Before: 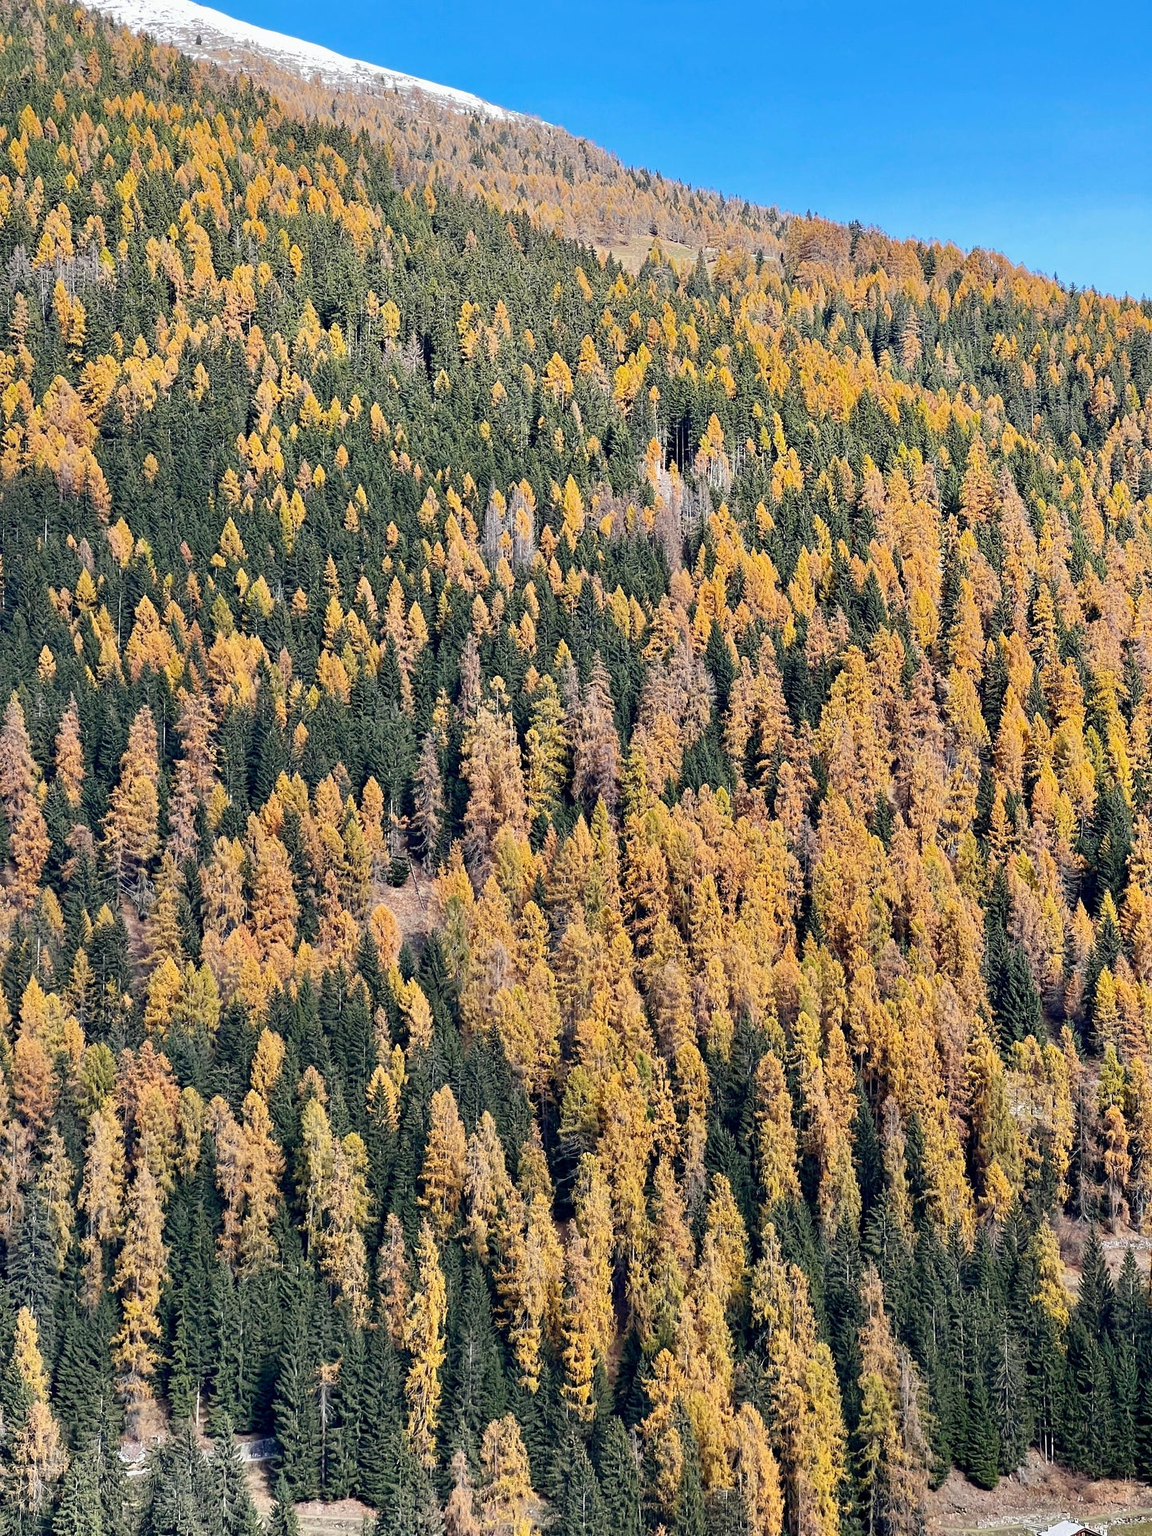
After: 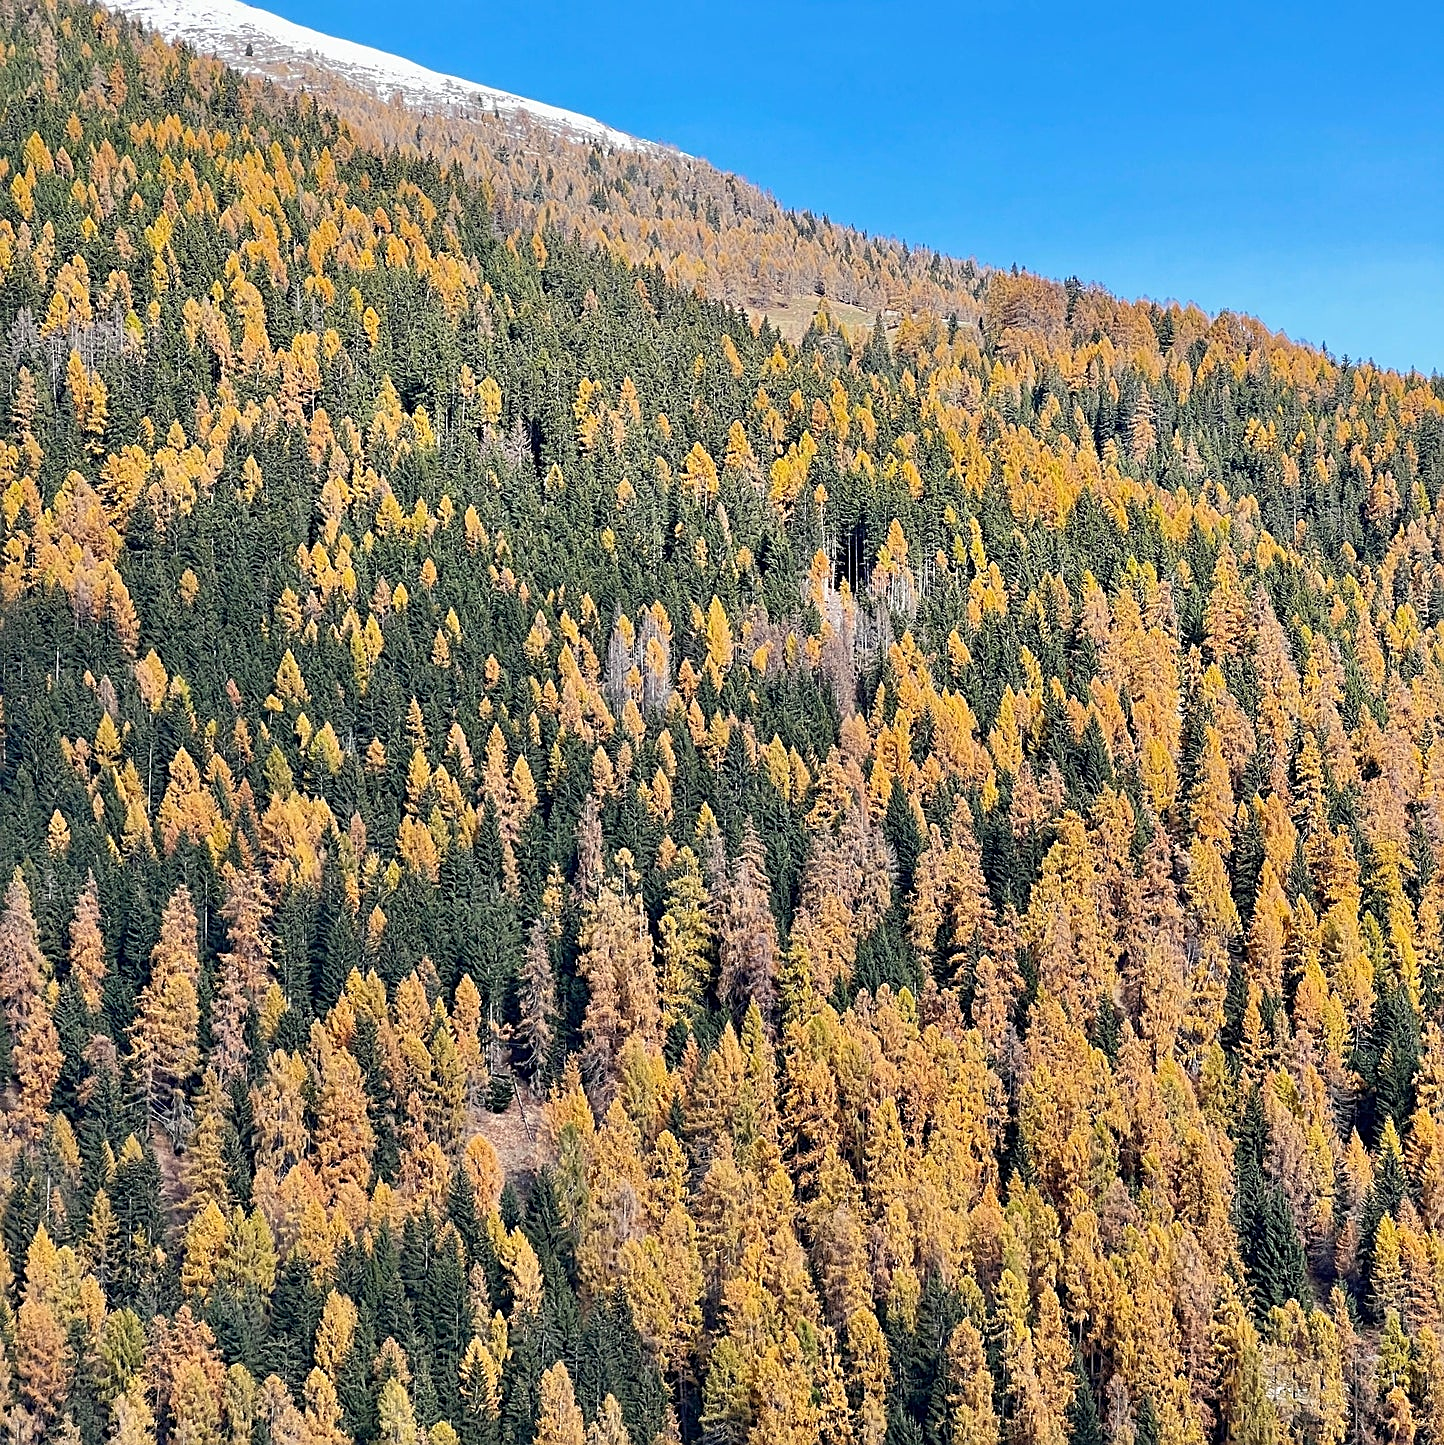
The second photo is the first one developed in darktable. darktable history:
crop: bottom 24.988%
sharpen: on, module defaults
